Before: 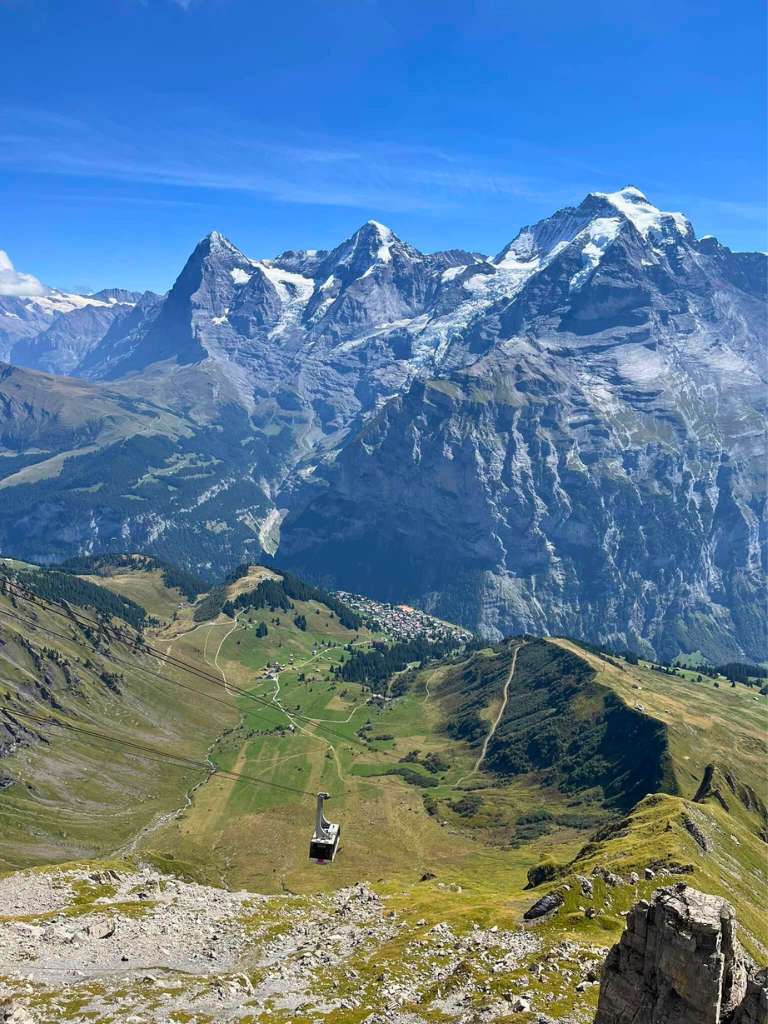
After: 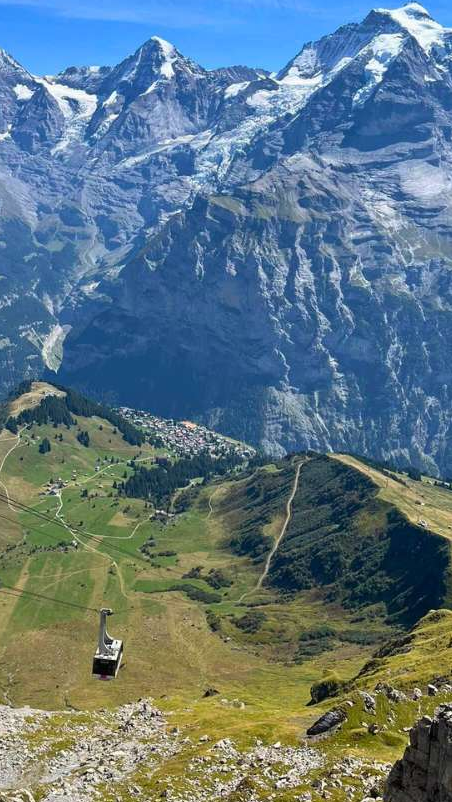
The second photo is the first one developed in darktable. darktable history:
crop and rotate: left 28.333%, top 18.016%, right 12.793%, bottom 3.643%
